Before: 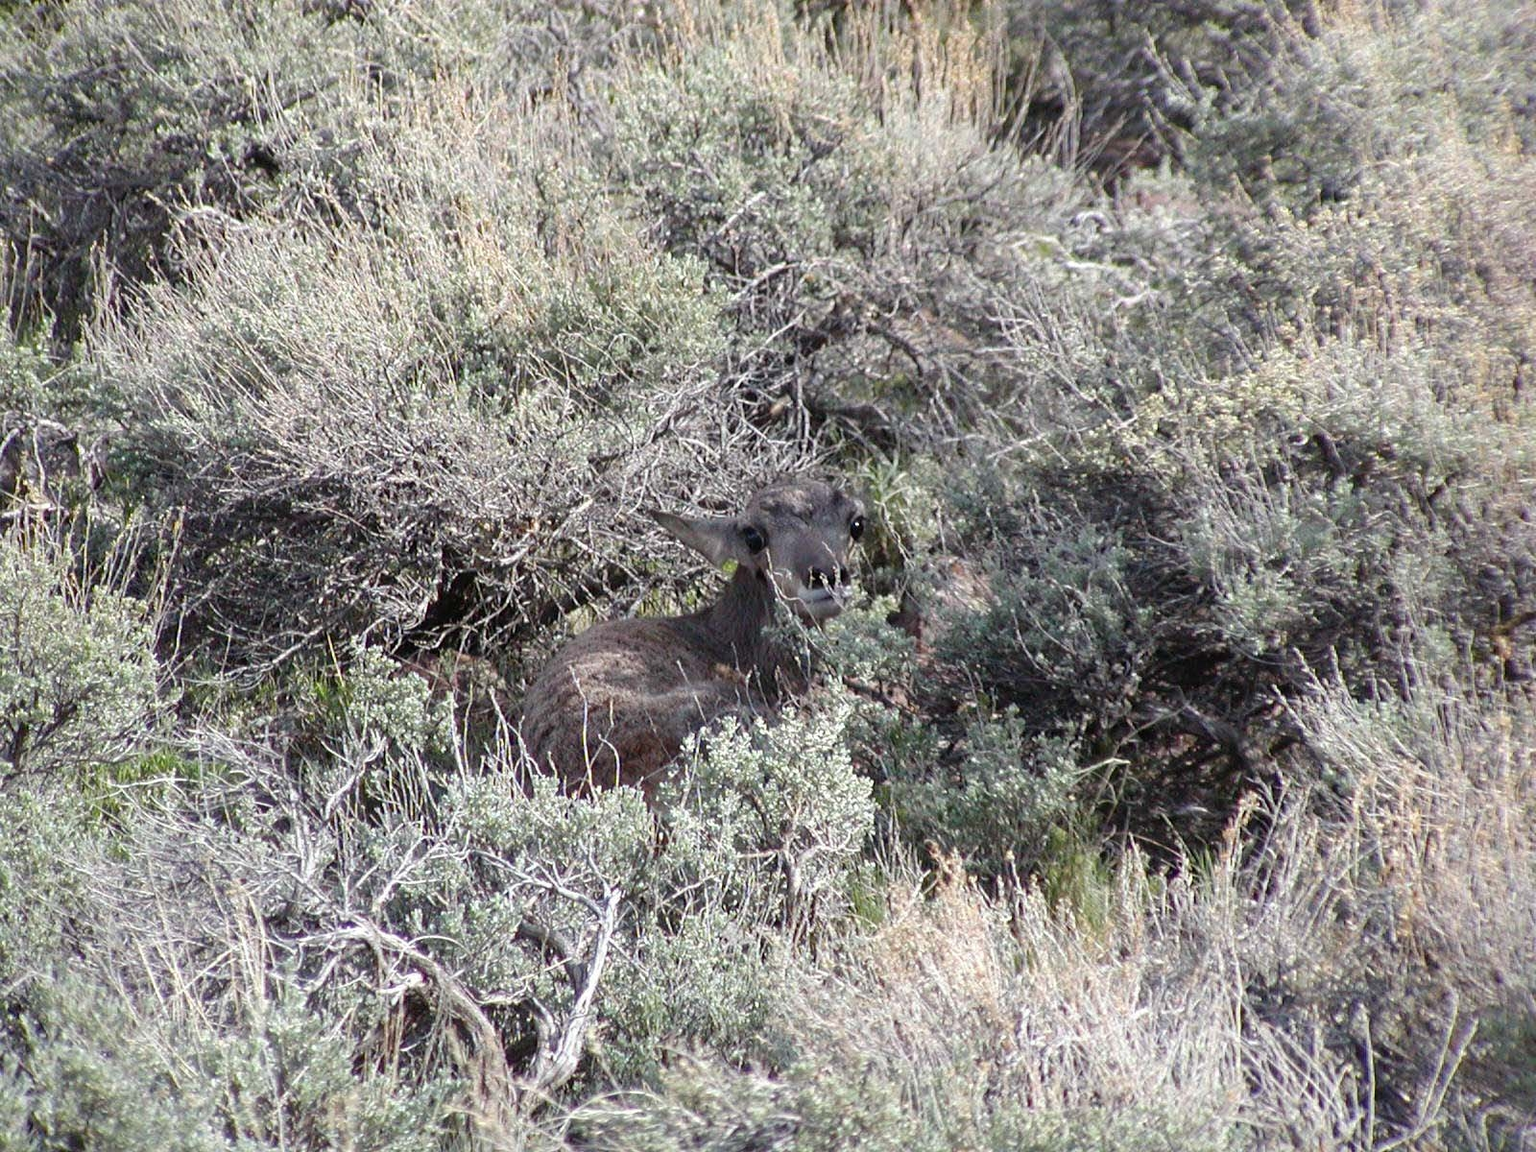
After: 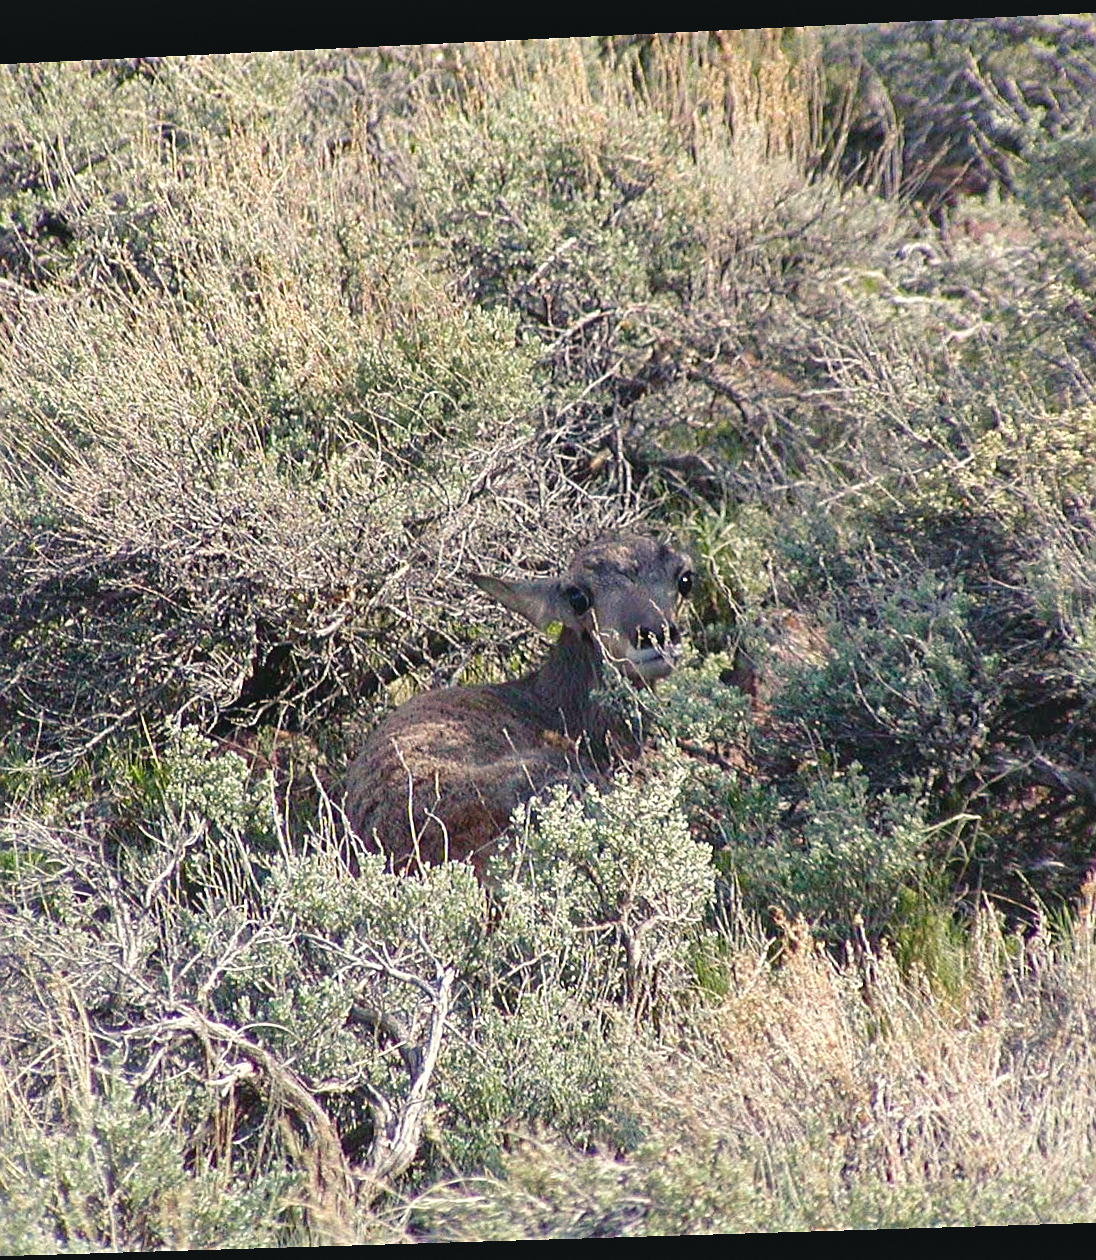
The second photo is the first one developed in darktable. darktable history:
shadows and highlights: shadows 60, soften with gaussian
velvia: on, module defaults
crop and rotate: left 13.342%, right 19.991%
grain: coarseness 0.09 ISO, strength 16.61%
sharpen: on, module defaults
rotate and perspective: rotation -2.22°, lens shift (horizontal) -0.022, automatic cropping off
color balance rgb: shadows lift › chroma 2%, shadows lift › hue 219.6°, power › hue 313.2°, highlights gain › chroma 3%, highlights gain › hue 75.6°, global offset › luminance 0.5%, perceptual saturation grading › global saturation 15.33%, perceptual saturation grading › highlights -19.33%, perceptual saturation grading › shadows 20%, global vibrance 20%
